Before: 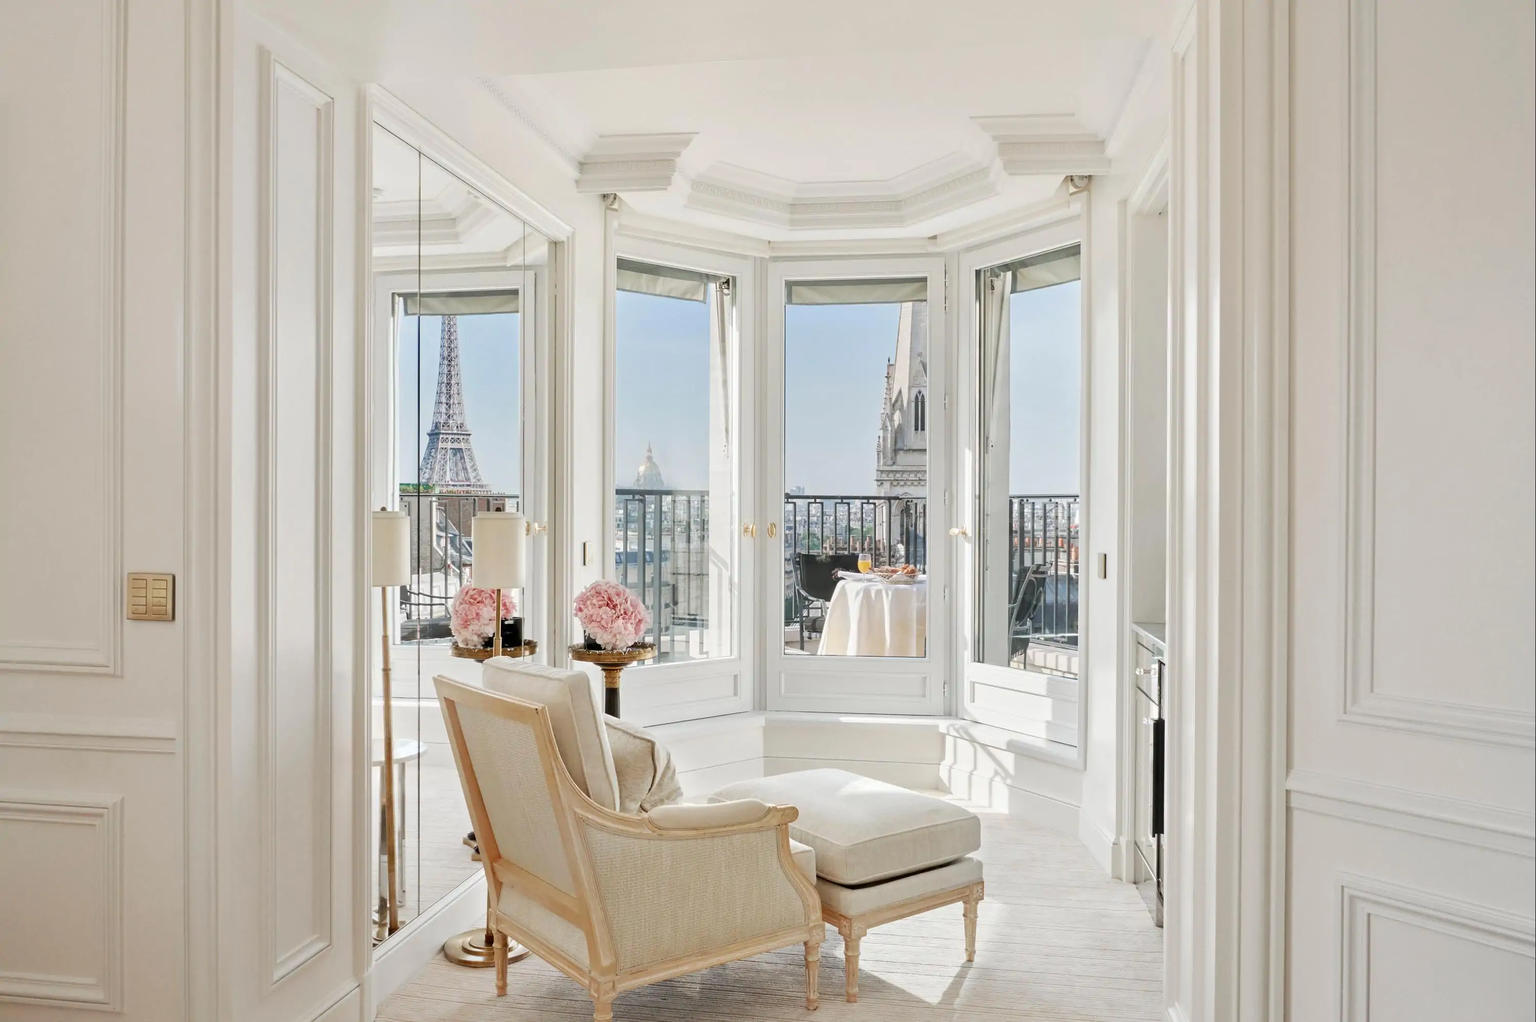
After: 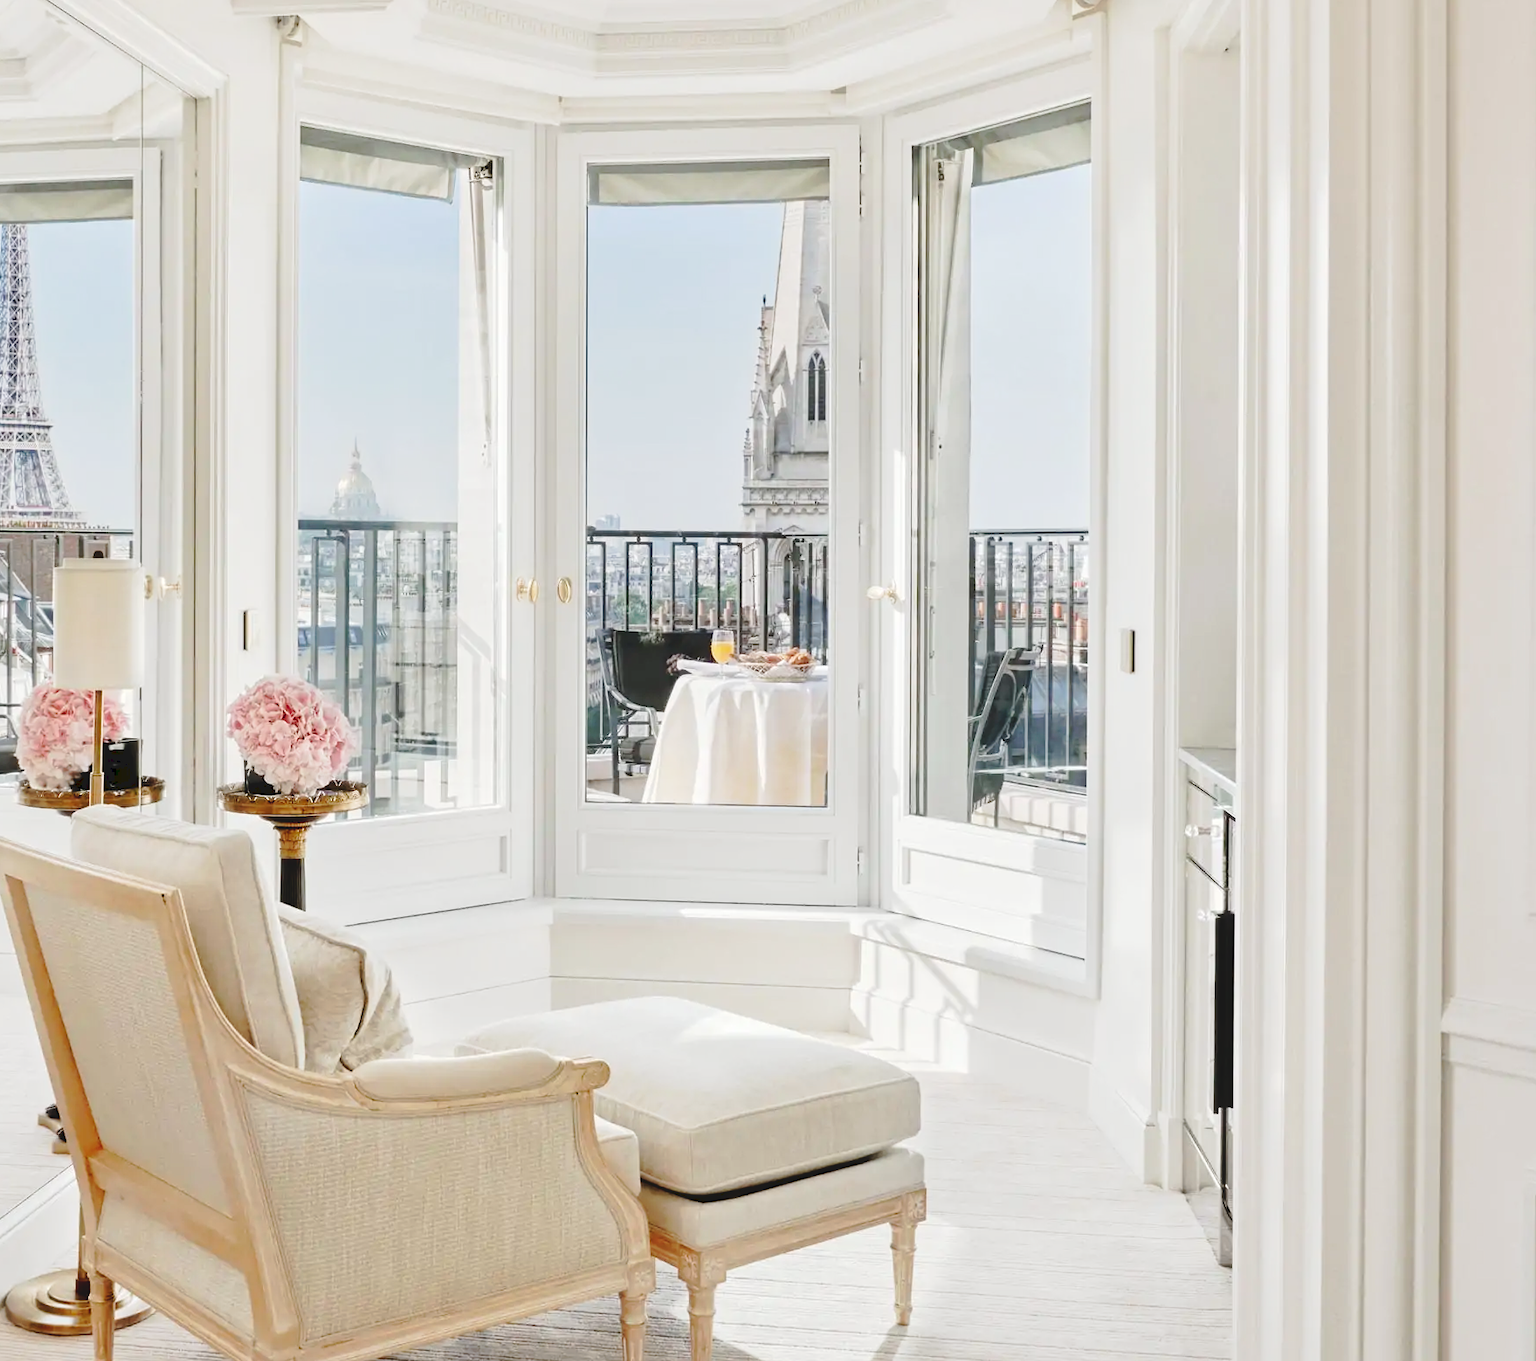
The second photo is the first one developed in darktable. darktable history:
crop and rotate: left 28.704%, top 18.068%, right 12.659%, bottom 3.813%
tone curve: curves: ch0 [(0, 0) (0.003, 0.085) (0.011, 0.086) (0.025, 0.086) (0.044, 0.088) (0.069, 0.093) (0.1, 0.102) (0.136, 0.12) (0.177, 0.157) (0.224, 0.203) (0.277, 0.277) (0.335, 0.36) (0.399, 0.463) (0.468, 0.559) (0.543, 0.626) (0.623, 0.703) (0.709, 0.789) (0.801, 0.869) (0.898, 0.927) (1, 1)], preserve colors none
